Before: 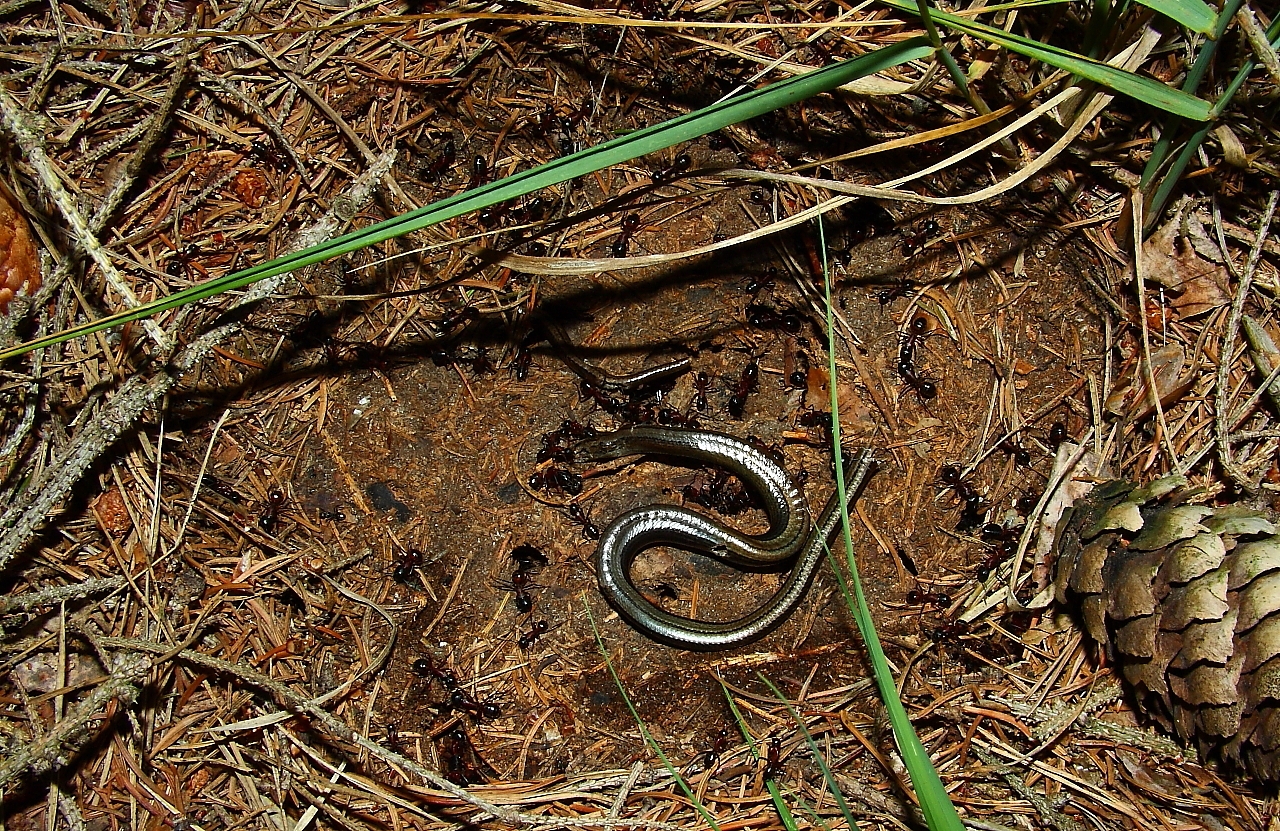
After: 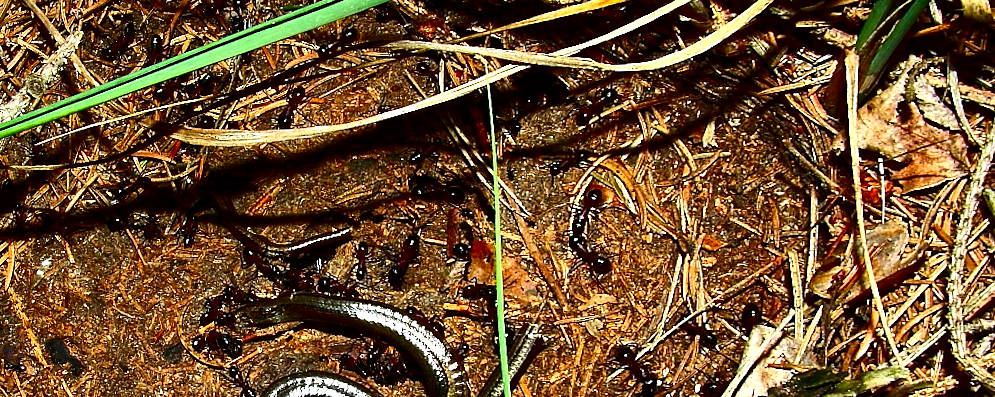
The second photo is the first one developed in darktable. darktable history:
exposure: black level correction 0.001, exposure 0.955 EV, compensate exposure bias true, compensate highlight preservation false
rotate and perspective: rotation 1.69°, lens shift (vertical) -0.023, lens shift (horizontal) -0.291, crop left 0.025, crop right 0.988, crop top 0.092, crop bottom 0.842
contrast brightness saturation: contrast 0.22, brightness -0.19, saturation 0.24
crop: left 18.38%, top 11.092%, right 2.134%, bottom 33.217%
